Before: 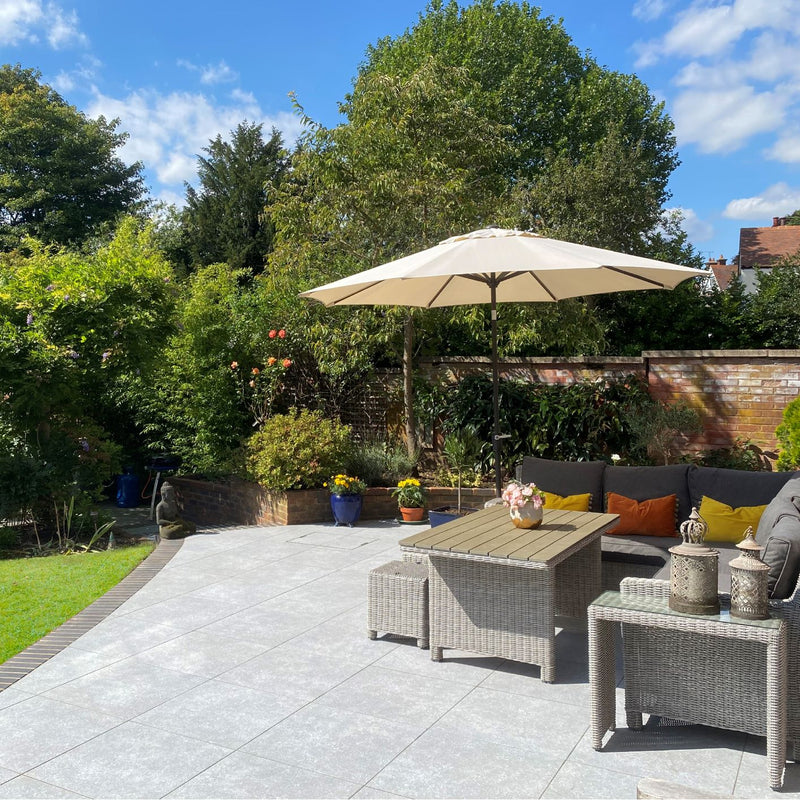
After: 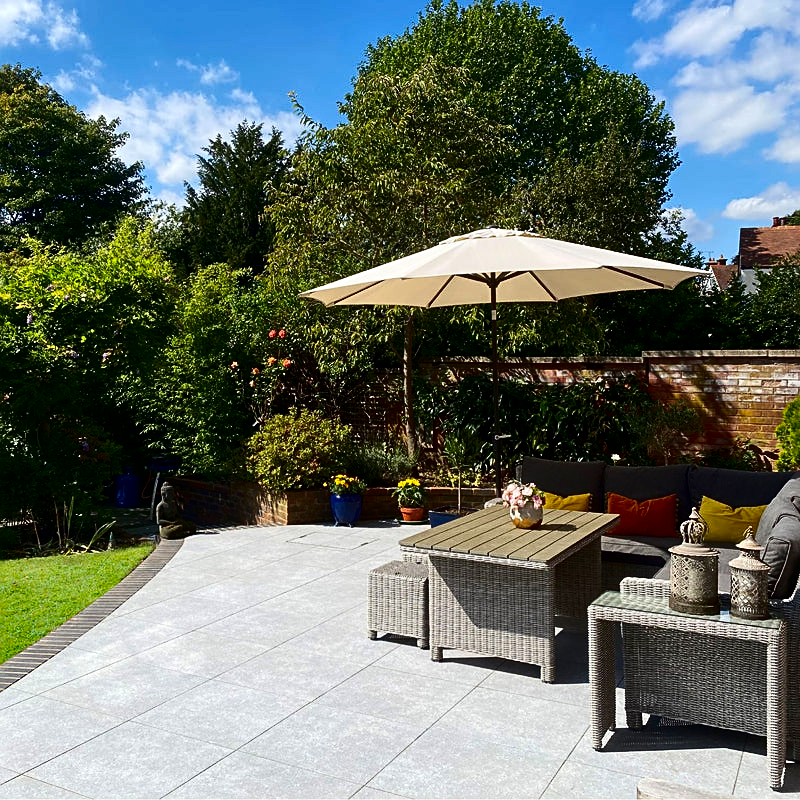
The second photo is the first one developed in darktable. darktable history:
contrast brightness saturation: contrast 0.24, brightness -0.24, saturation 0.14
sharpen: on, module defaults
